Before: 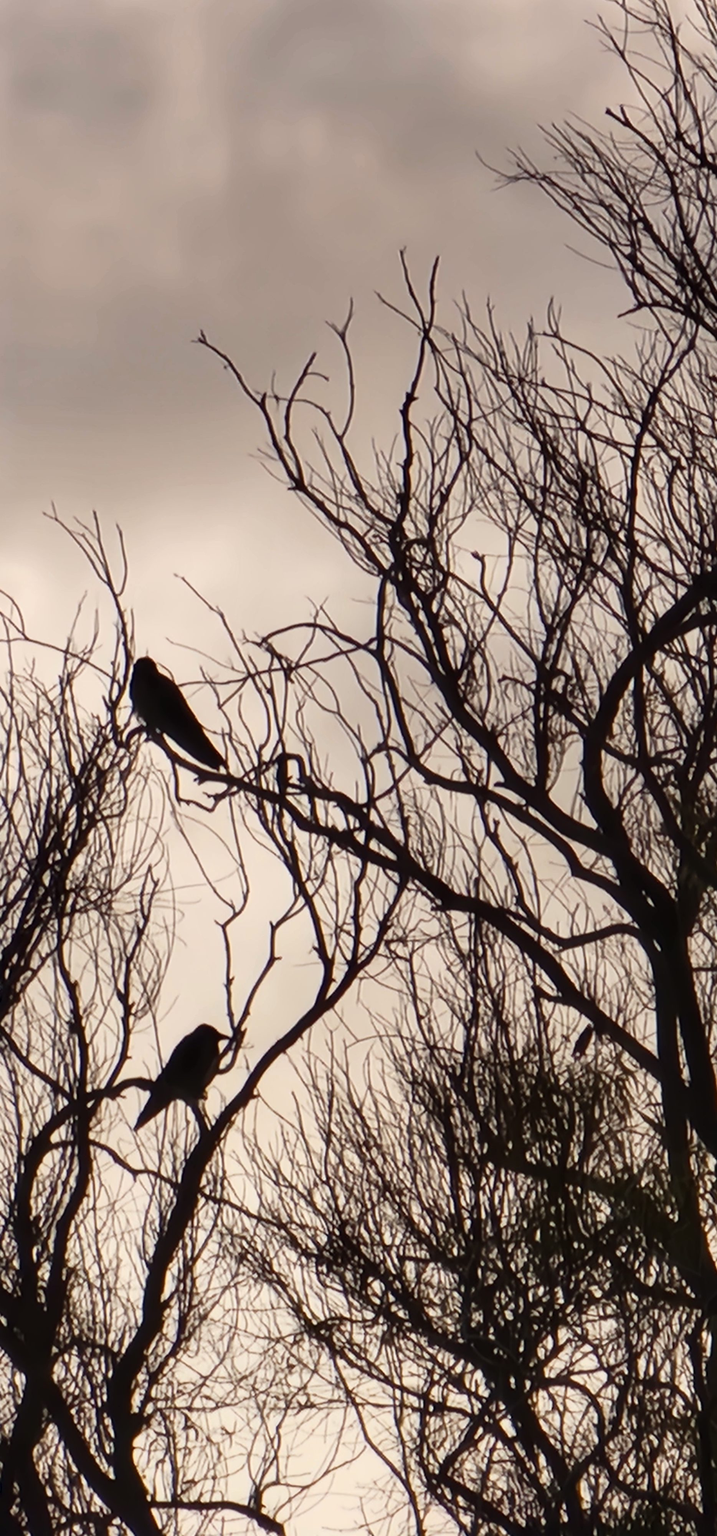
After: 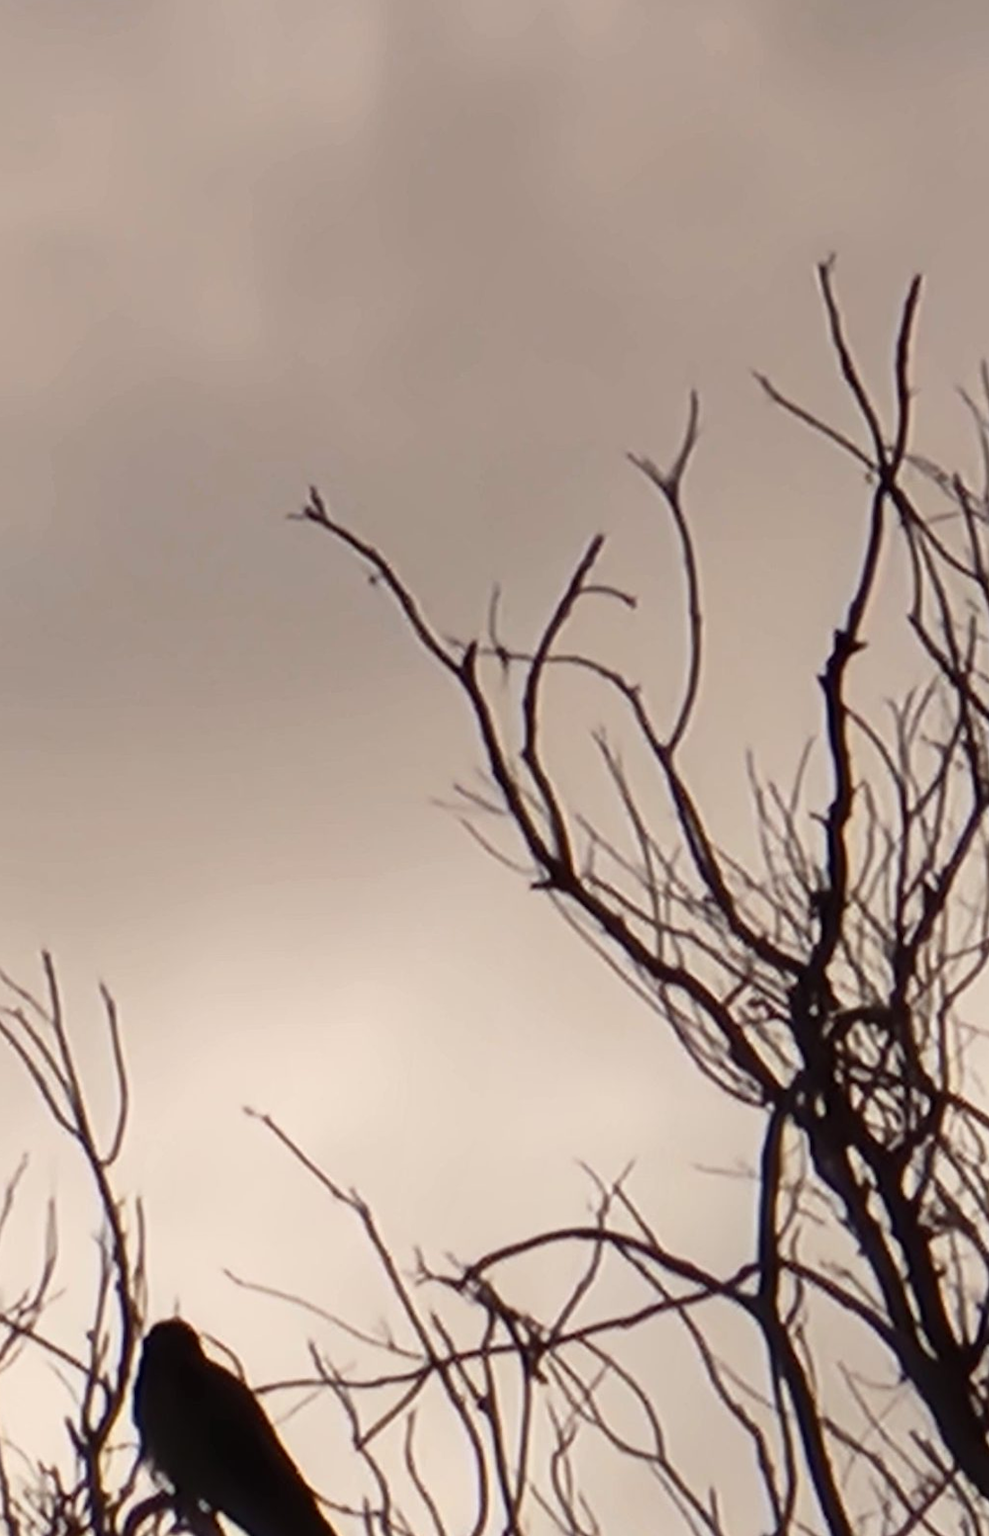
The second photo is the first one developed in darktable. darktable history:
rotate and perspective: lens shift (horizontal) -0.055, automatic cropping off
crop: left 10.121%, top 10.631%, right 36.218%, bottom 51.526%
